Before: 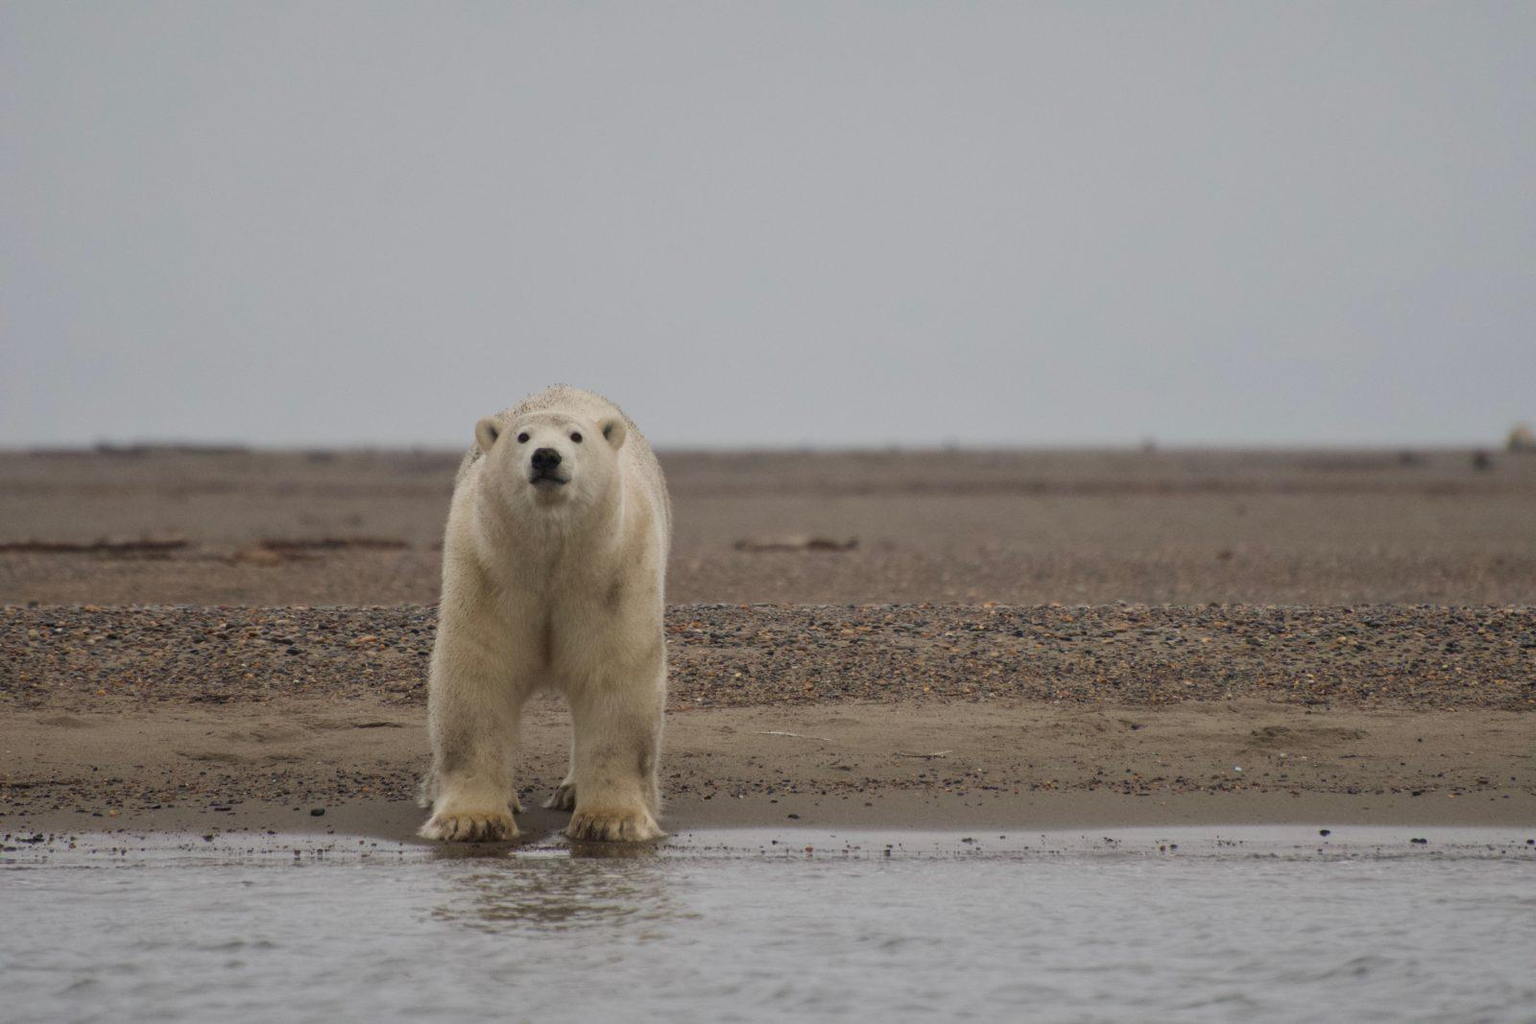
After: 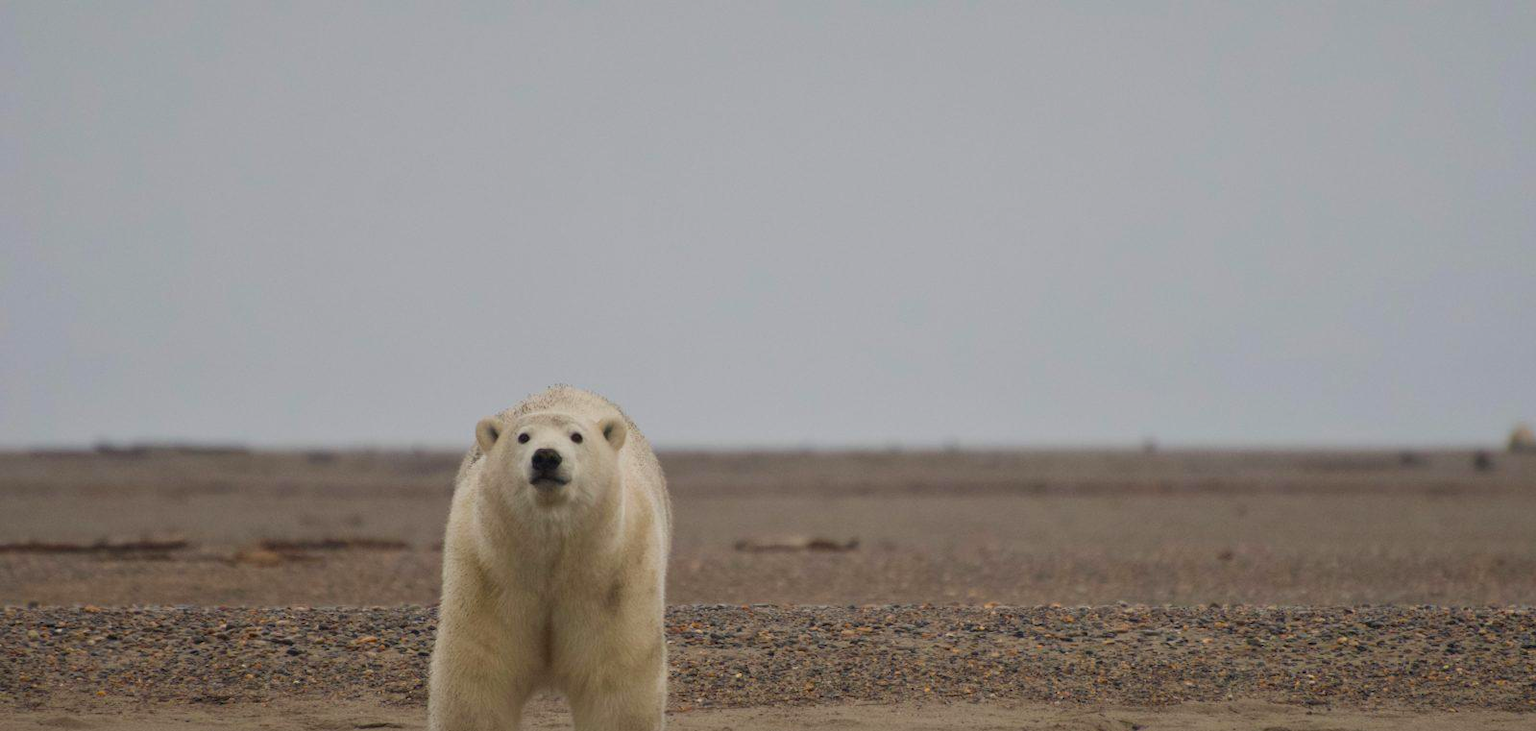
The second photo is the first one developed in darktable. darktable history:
crop: bottom 28.576%
color balance: output saturation 120%
shadows and highlights: shadows 25, highlights -25
